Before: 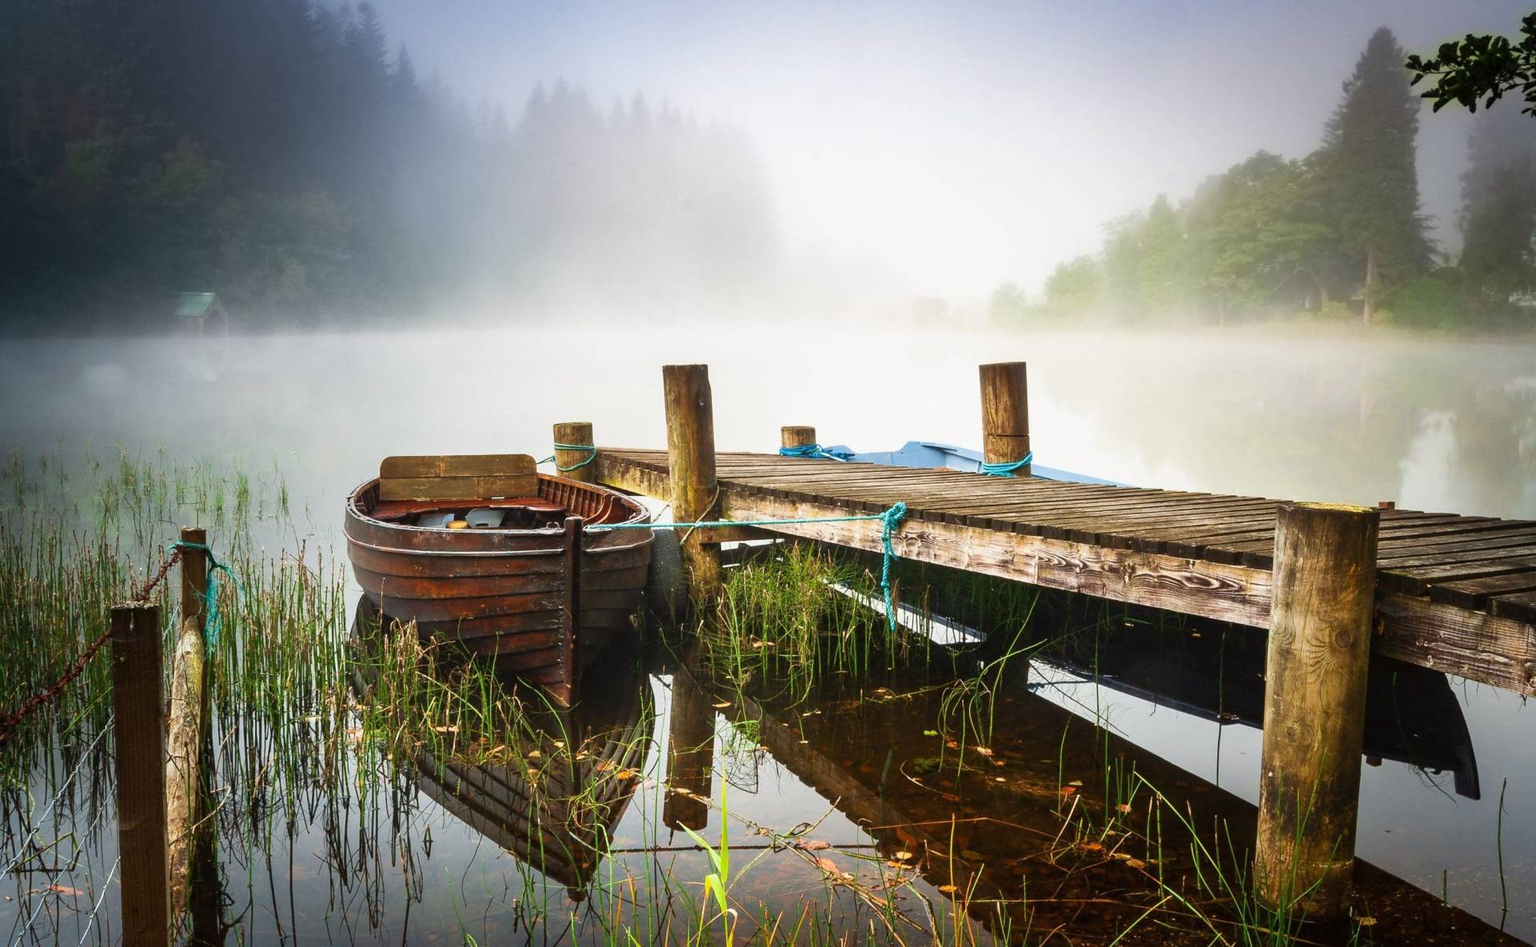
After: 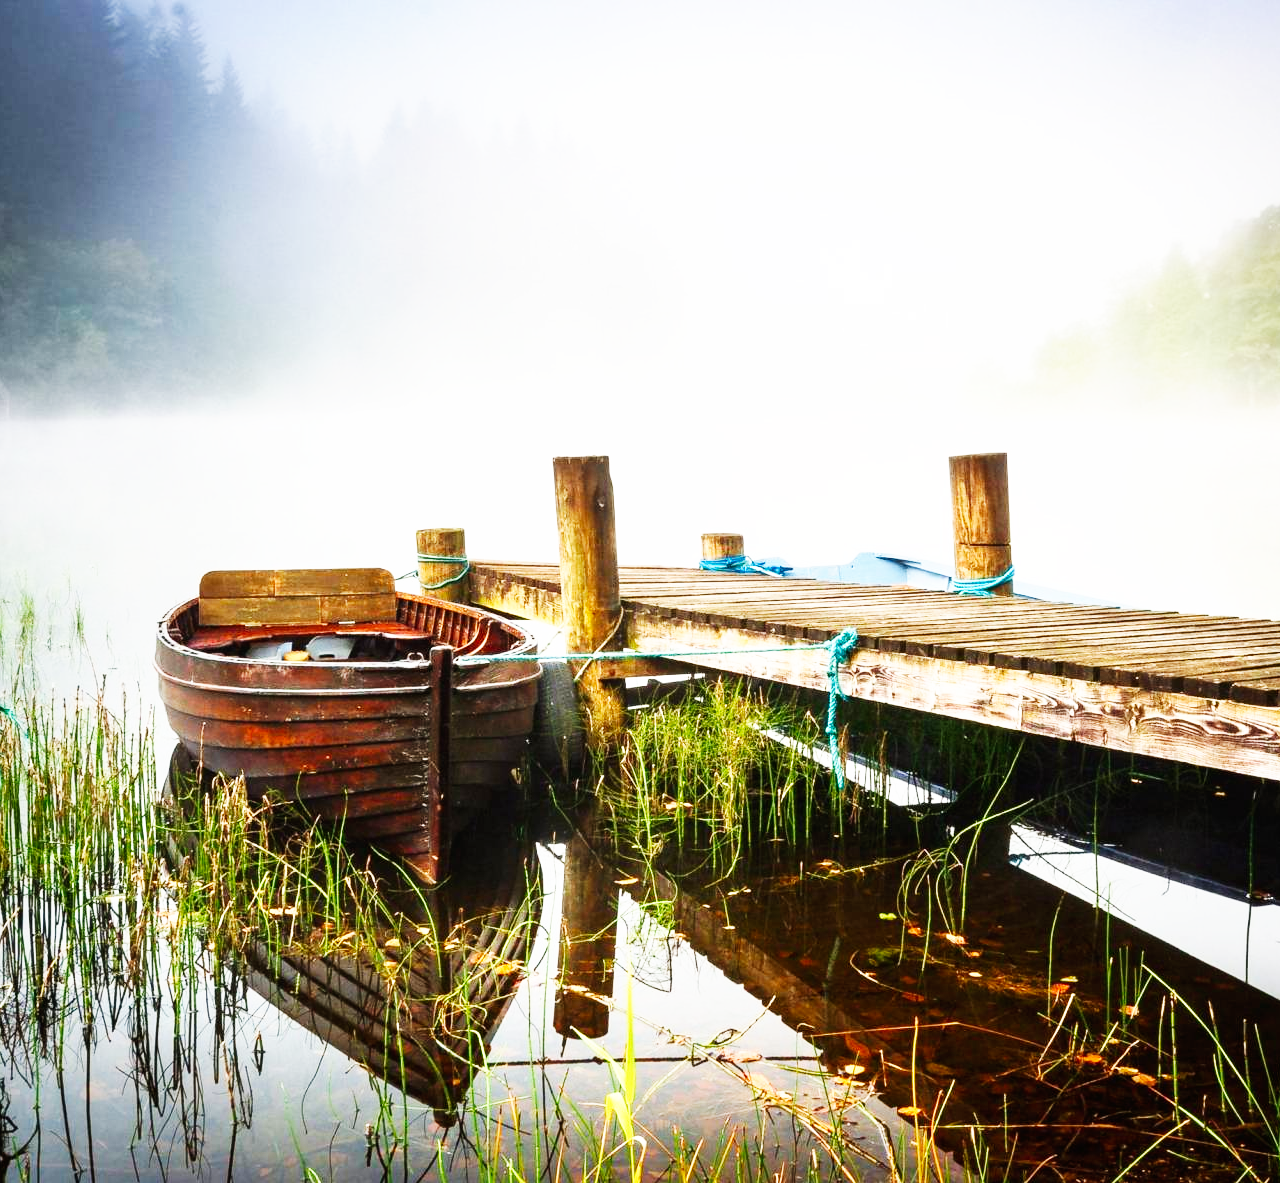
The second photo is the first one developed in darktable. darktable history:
crop and rotate: left 14.385%, right 18.948%
base curve: curves: ch0 [(0, 0) (0.007, 0.004) (0.027, 0.03) (0.046, 0.07) (0.207, 0.54) (0.442, 0.872) (0.673, 0.972) (1, 1)], preserve colors none
